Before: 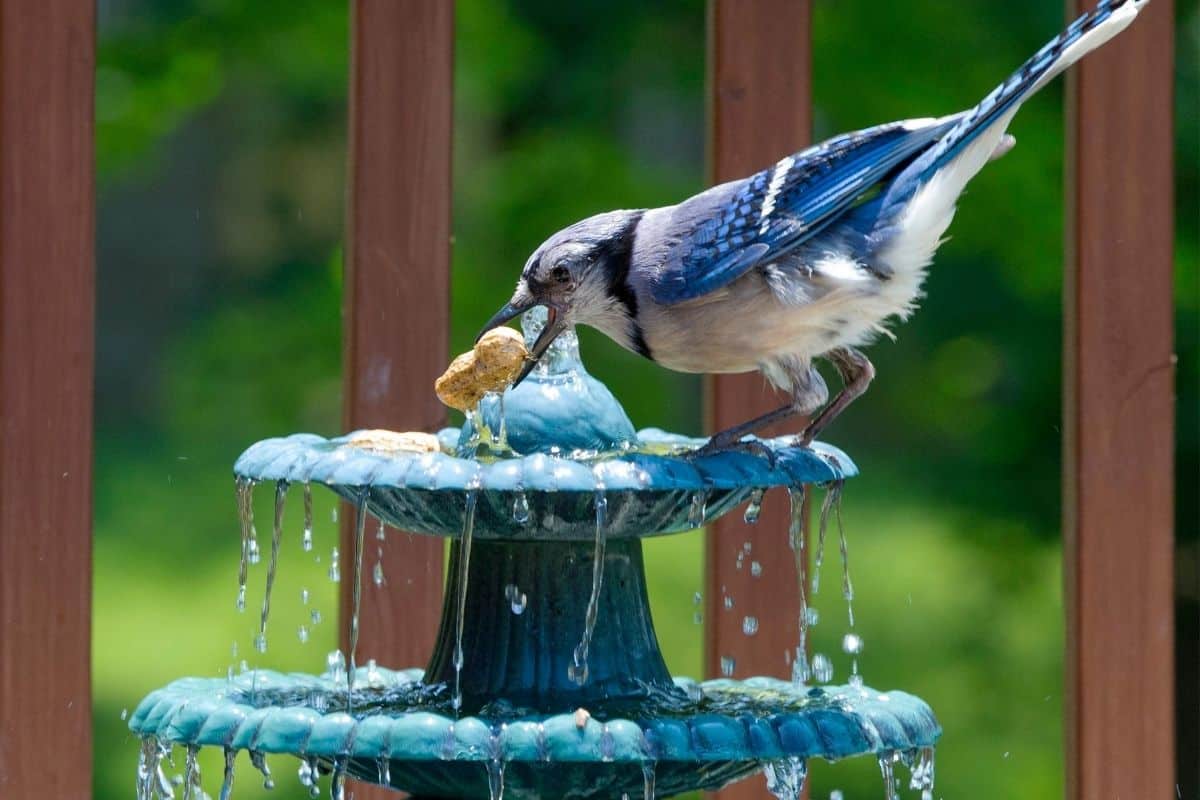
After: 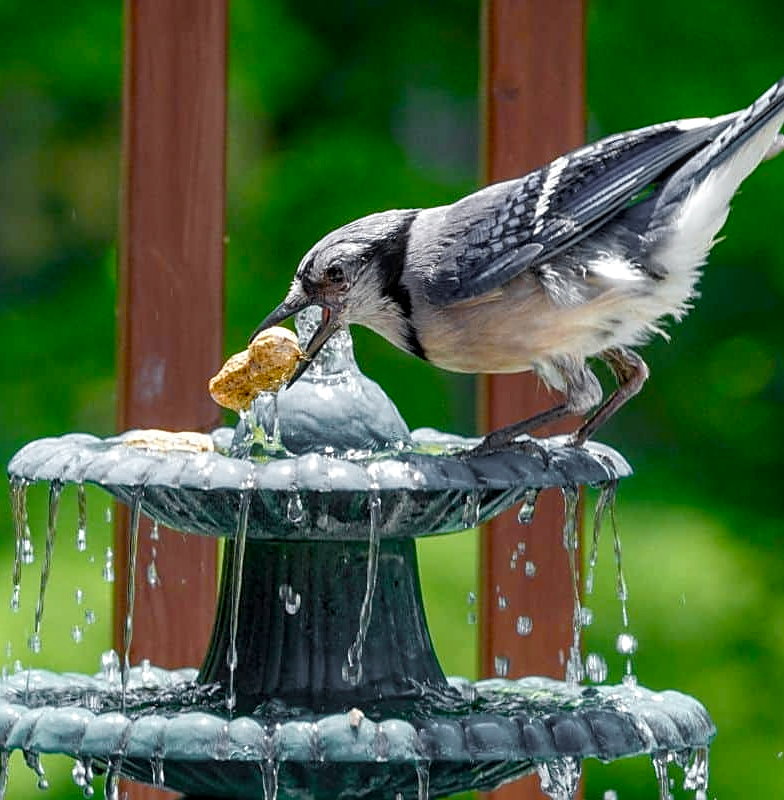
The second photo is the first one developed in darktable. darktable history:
crop and rotate: left 18.837%, right 15.811%
sharpen: on, module defaults
local contrast: on, module defaults
color balance rgb: perceptual saturation grading › global saturation 20%, perceptual saturation grading › highlights -49.844%, perceptual saturation grading › shadows 25.615%
color zones: curves: ch1 [(0.25, 0.61) (0.75, 0.248)], mix 41.94%
